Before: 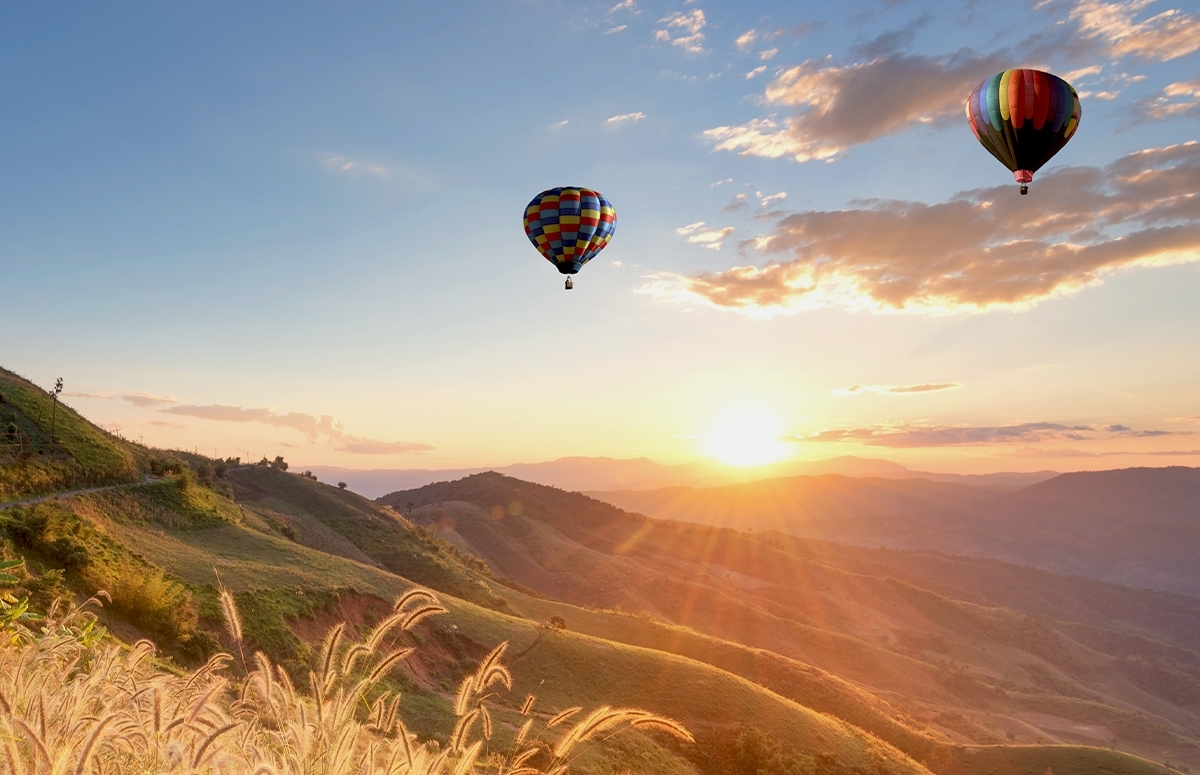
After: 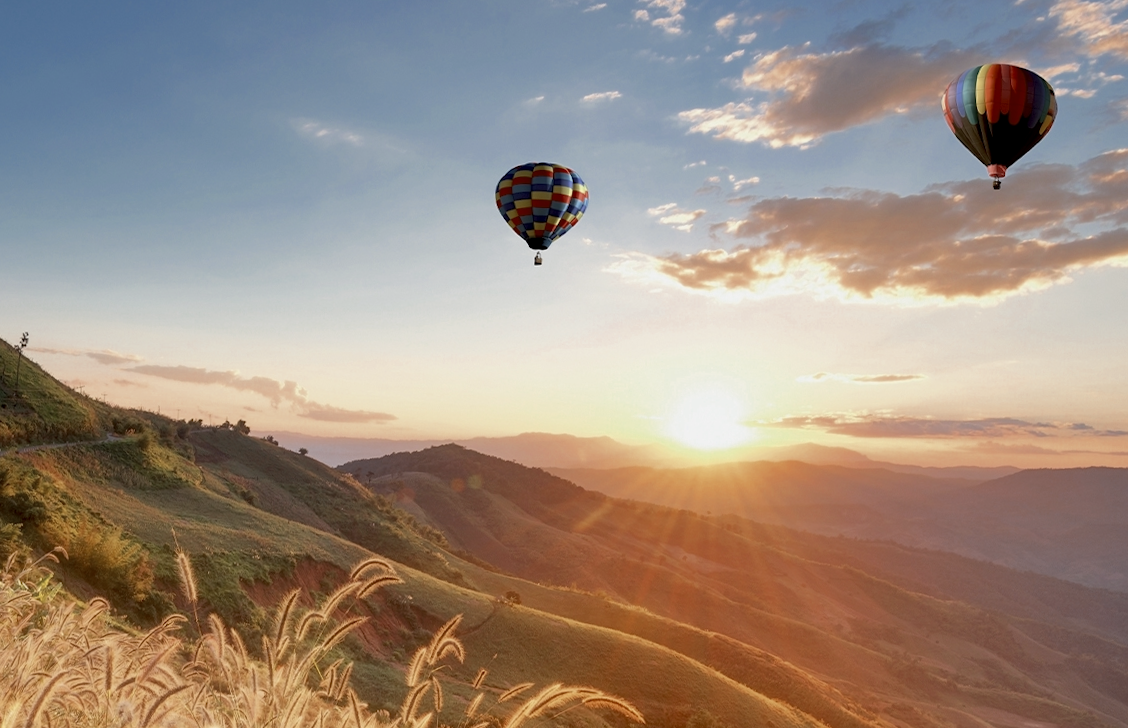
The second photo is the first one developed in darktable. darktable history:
crop and rotate: angle -2.38°
color zones: curves: ch0 [(0, 0.5) (0.125, 0.4) (0.25, 0.5) (0.375, 0.4) (0.5, 0.4) (0.625, 0.35) (0.75, 0.35) (0.875, 0.5)]; ch1 [(0, 0.35) (0.125, 0.45) (0.25, 0.35) (0.375, 0.35) (0.5, 0.35) (0.625, 0.35) (0.75, 0.45) (0.875, 0.35)]; ch2 [(0, 0.6) (0.125, 0.5) (0.25, 0.5) (0.375, 0.6) (0.5, 0.6) (0.625, 0.5) (0.75, 0.5) (0.875, 0.5)]
exposure: black level correction 0.002, compensate highlight preservation false
